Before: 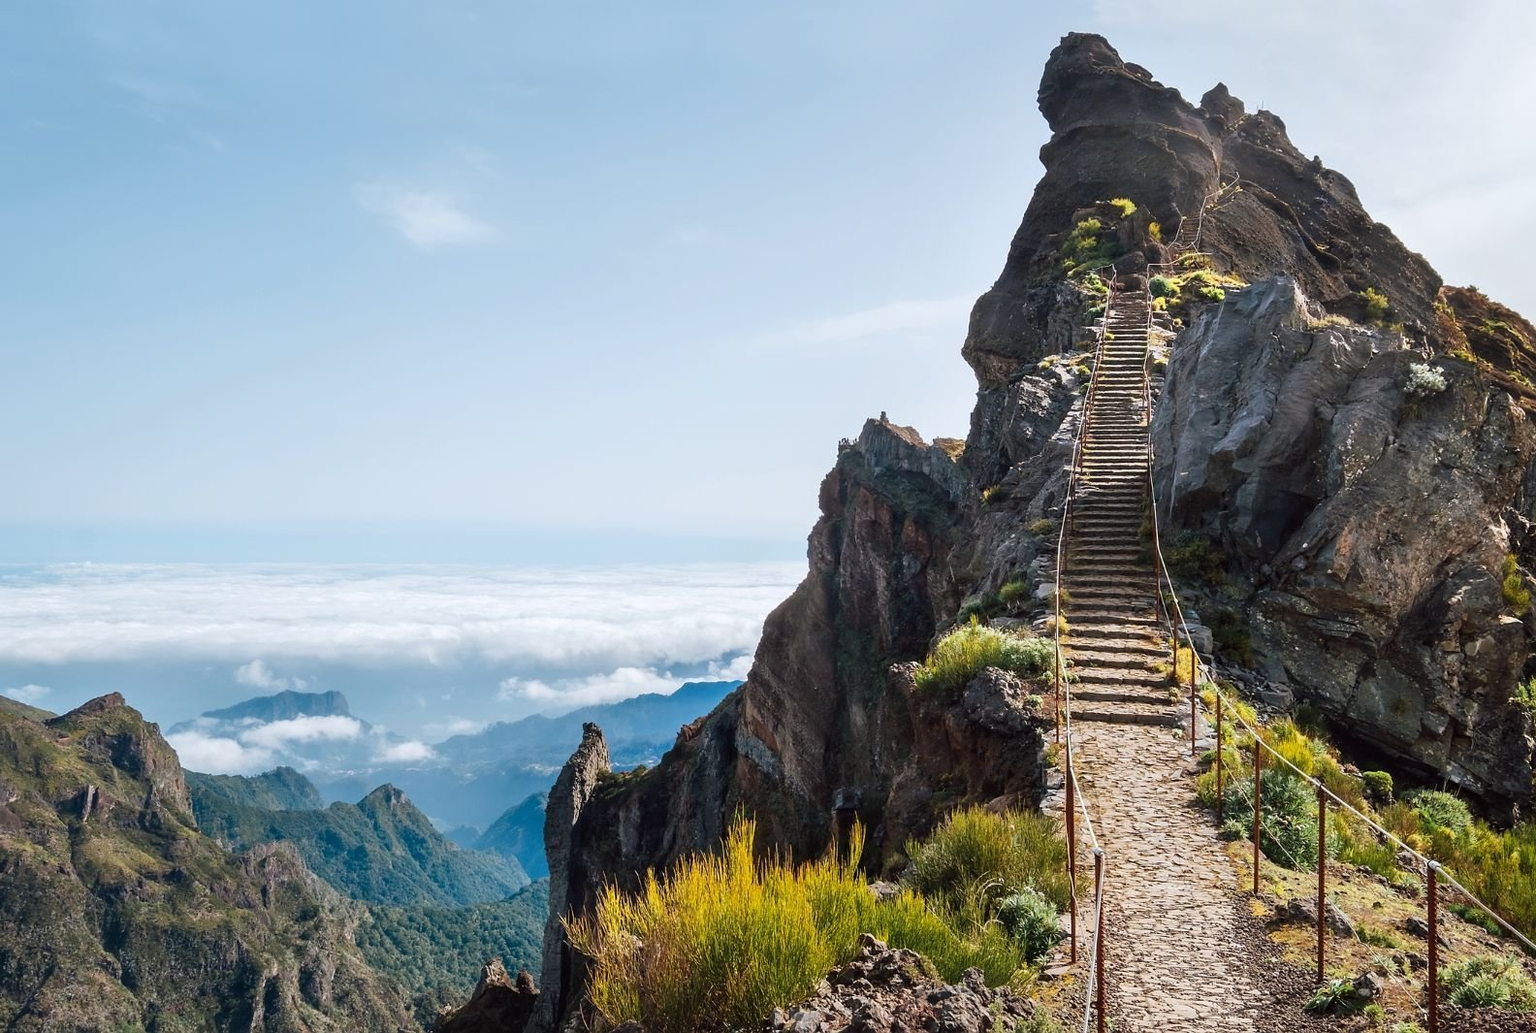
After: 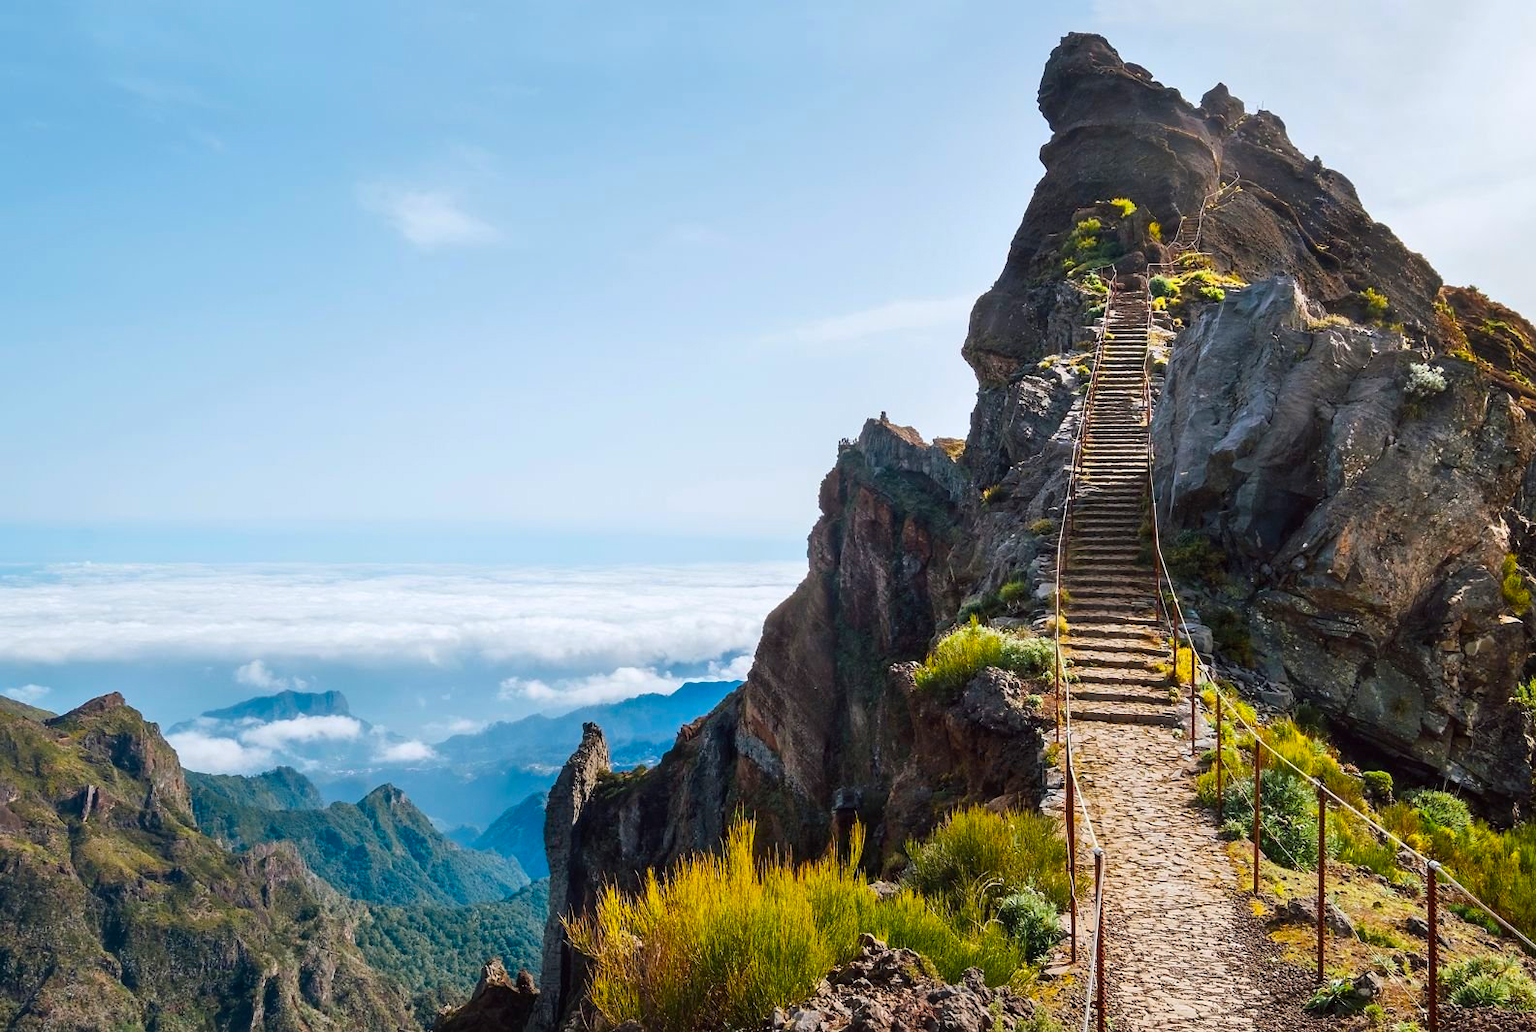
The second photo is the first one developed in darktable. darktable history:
color balance rgb: perceptual saturation grading › global saturation 30%, global vibrance 20%
tone equalizer: on, module defaults
